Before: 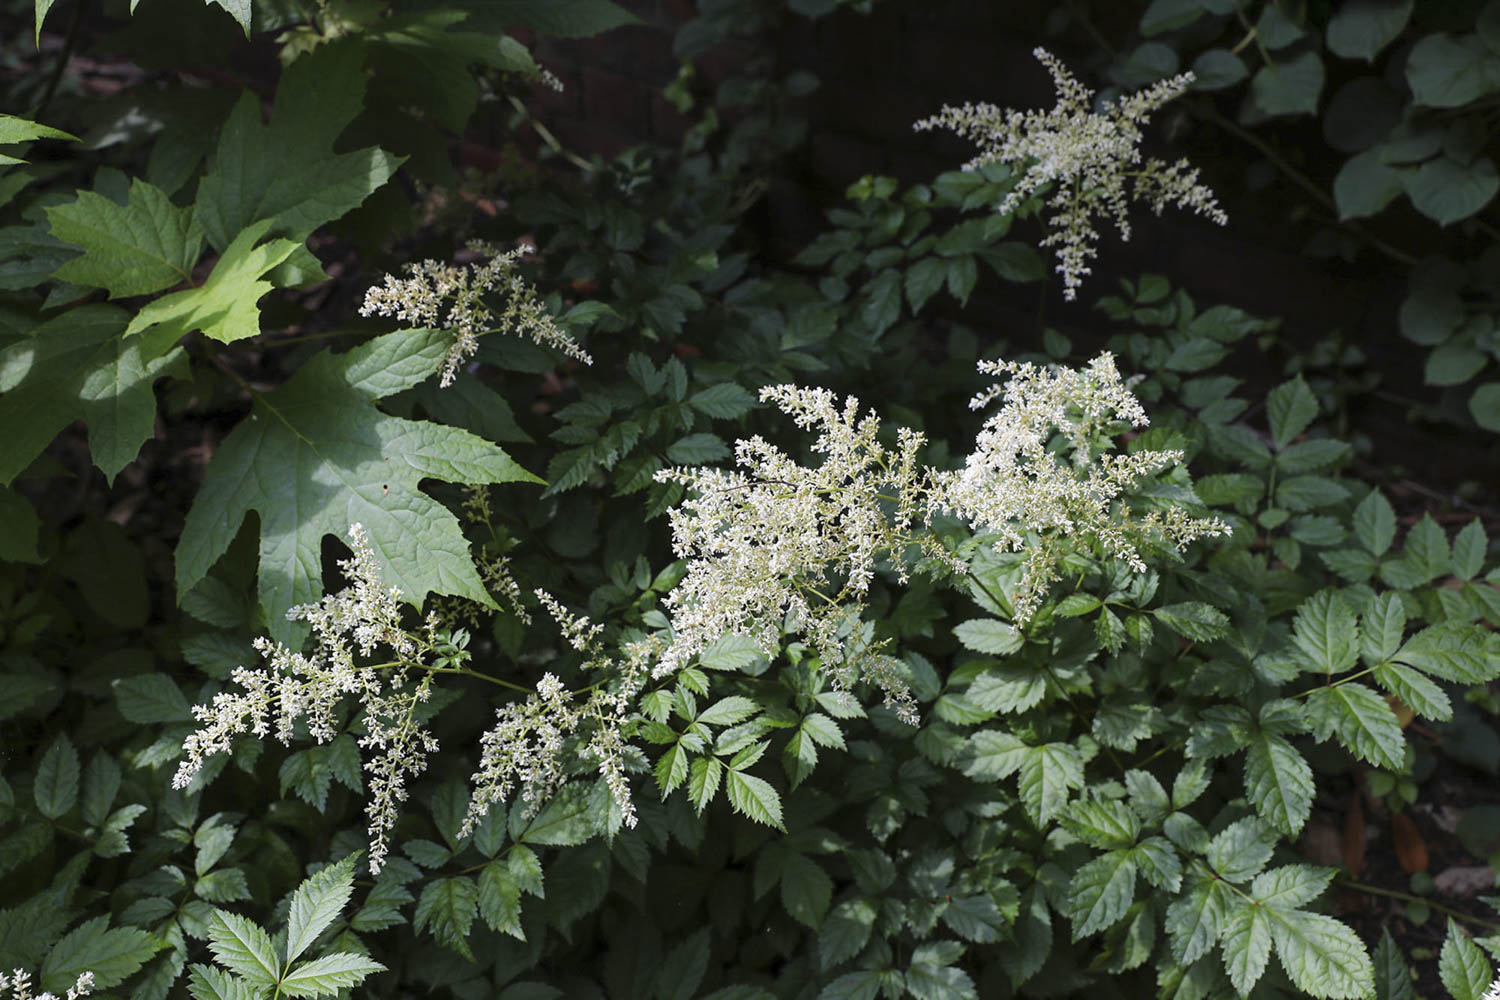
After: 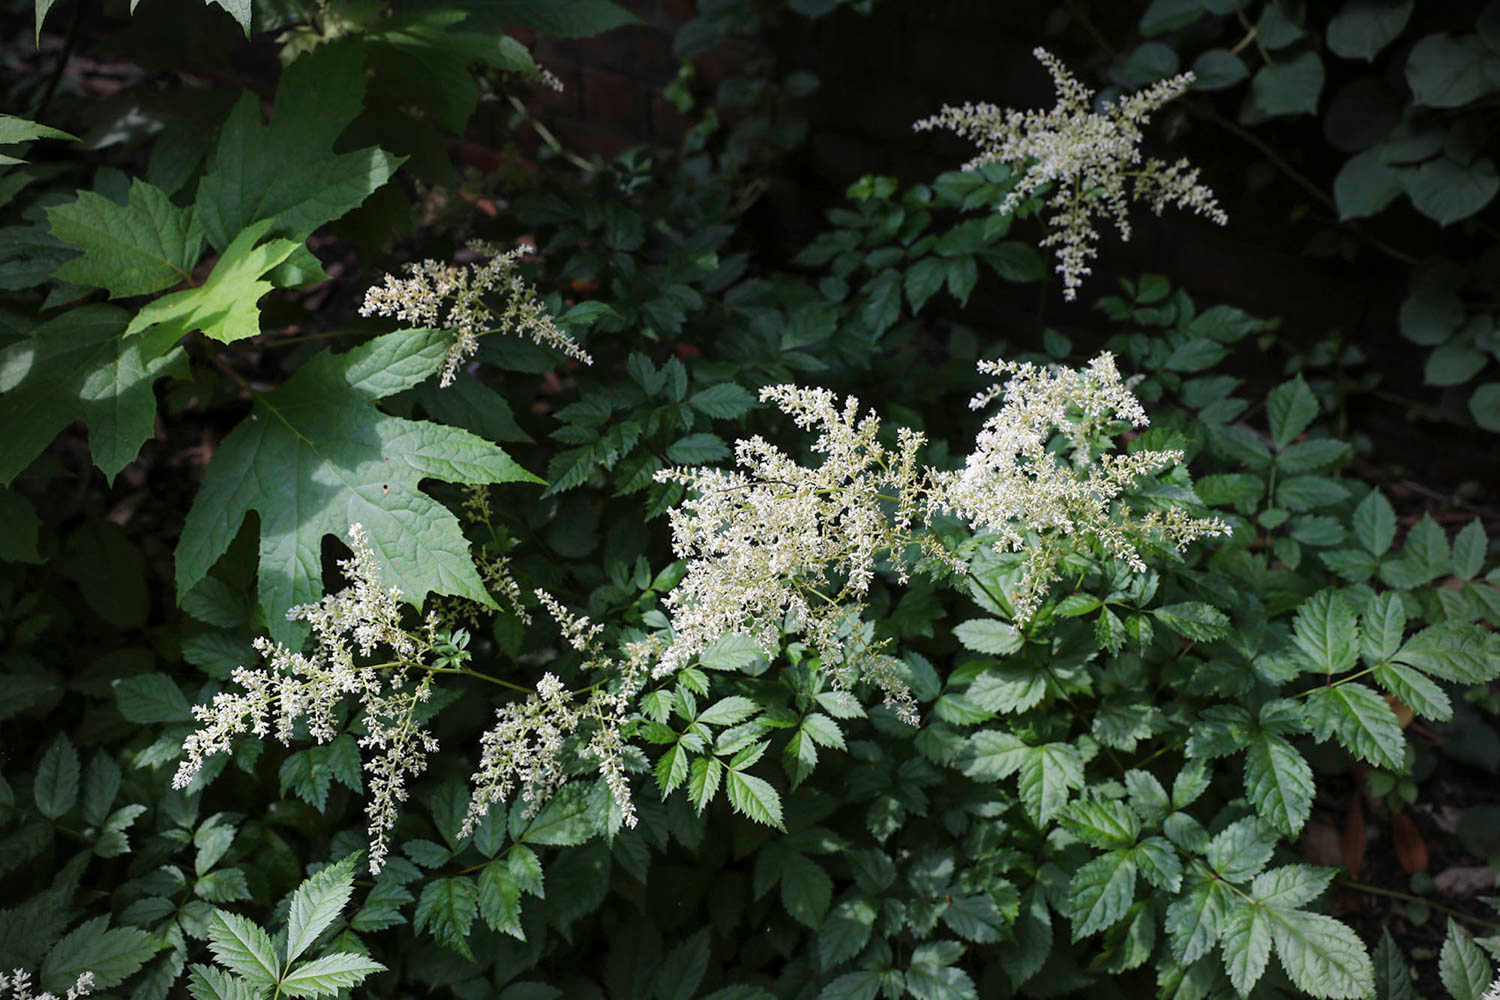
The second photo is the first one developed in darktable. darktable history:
vignetting: fall-off radius 60.46%, brightness -0.612, saturation -0.674, unbound false
